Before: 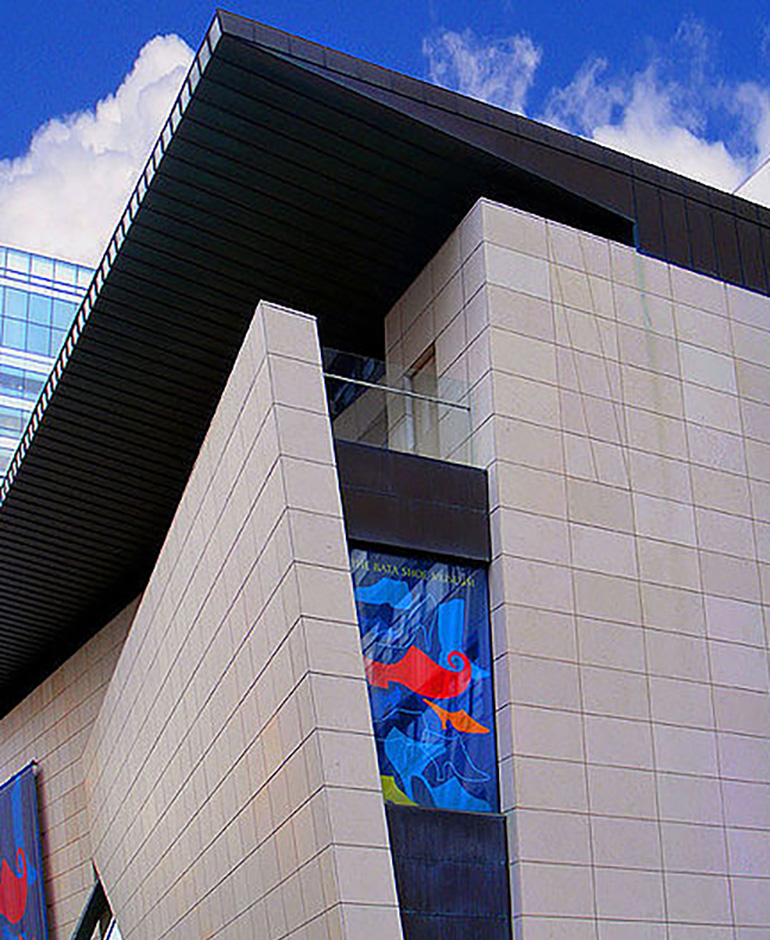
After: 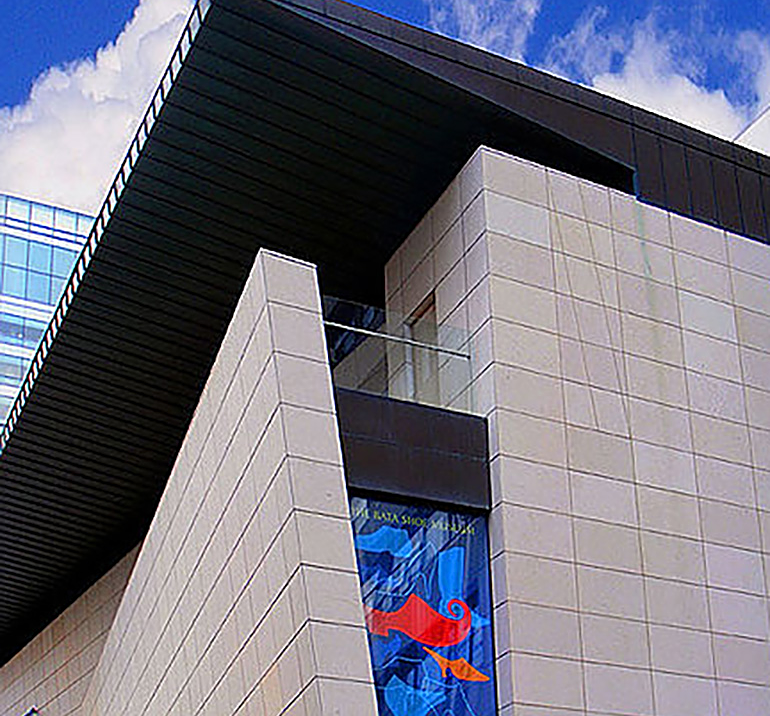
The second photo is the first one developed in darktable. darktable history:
crop: top 5.622%, bottom 18.123%
tone equalizer: on, module defaults
sharpen: on, module defaults
